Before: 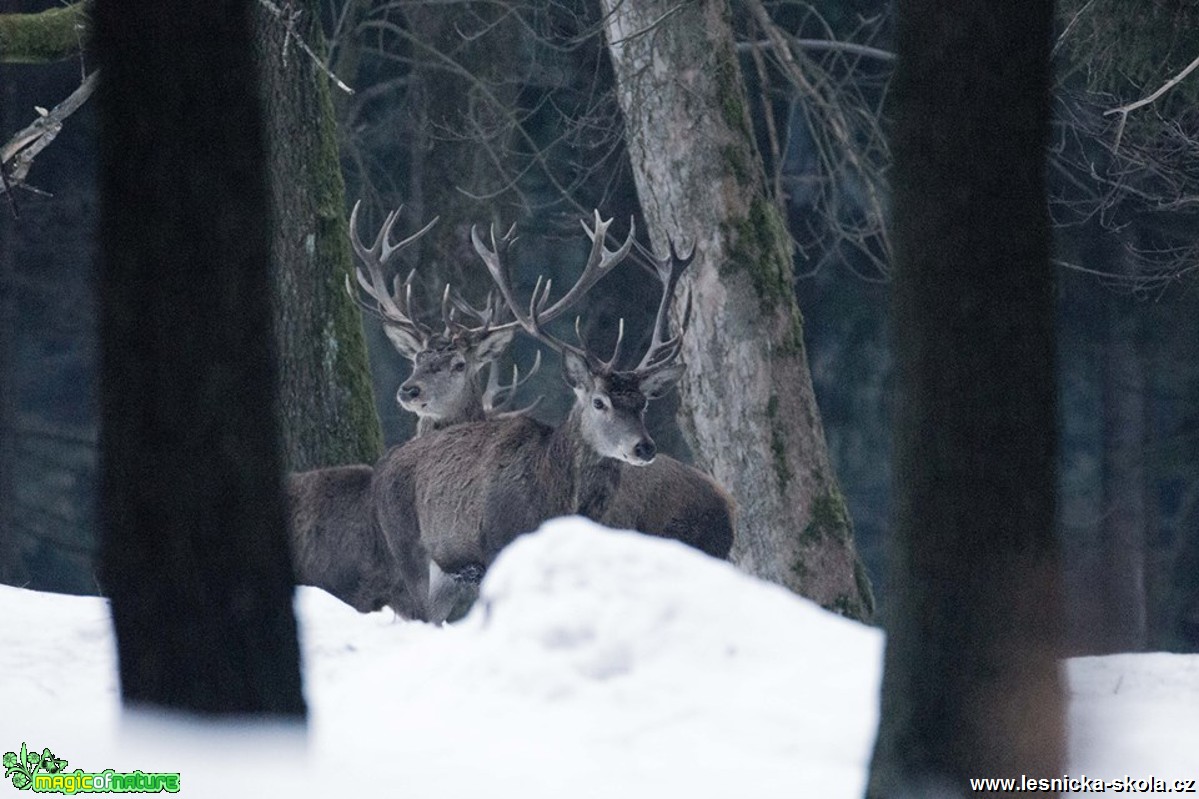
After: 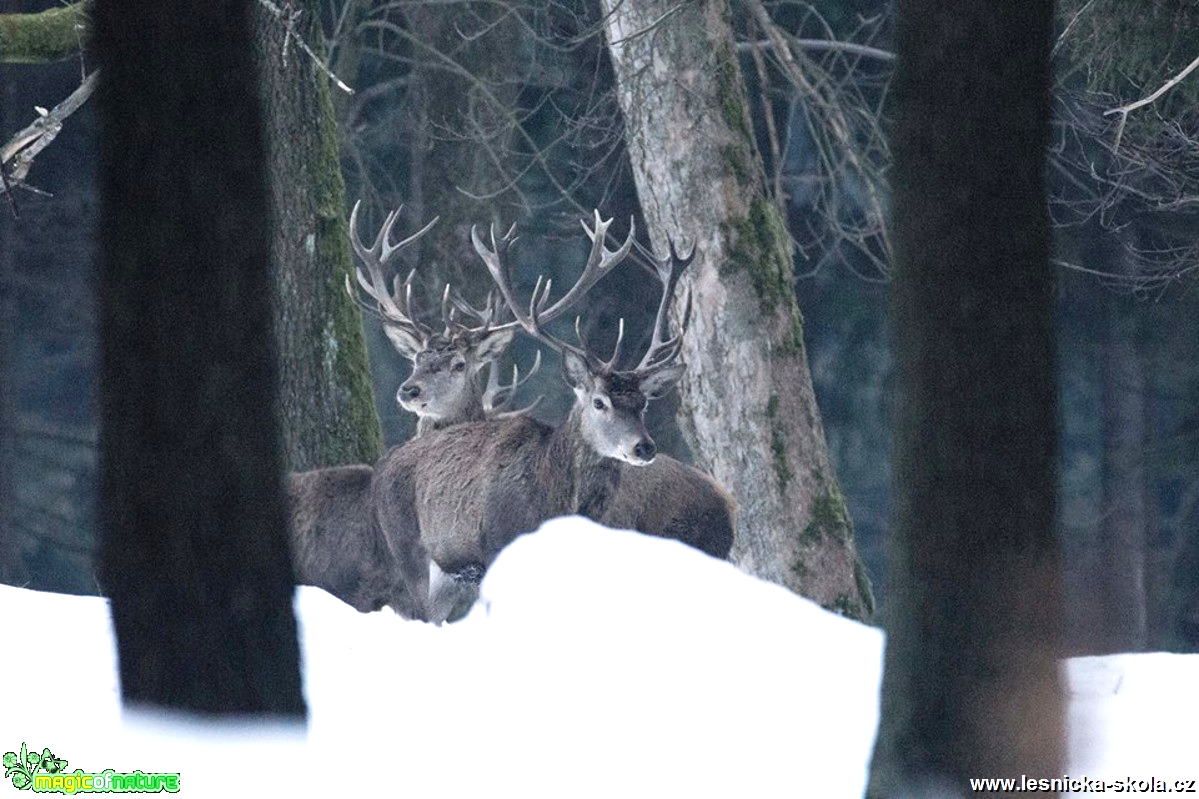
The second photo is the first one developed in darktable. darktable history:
exposure: exposure 0.744 EV, compensate highlight preservation false
